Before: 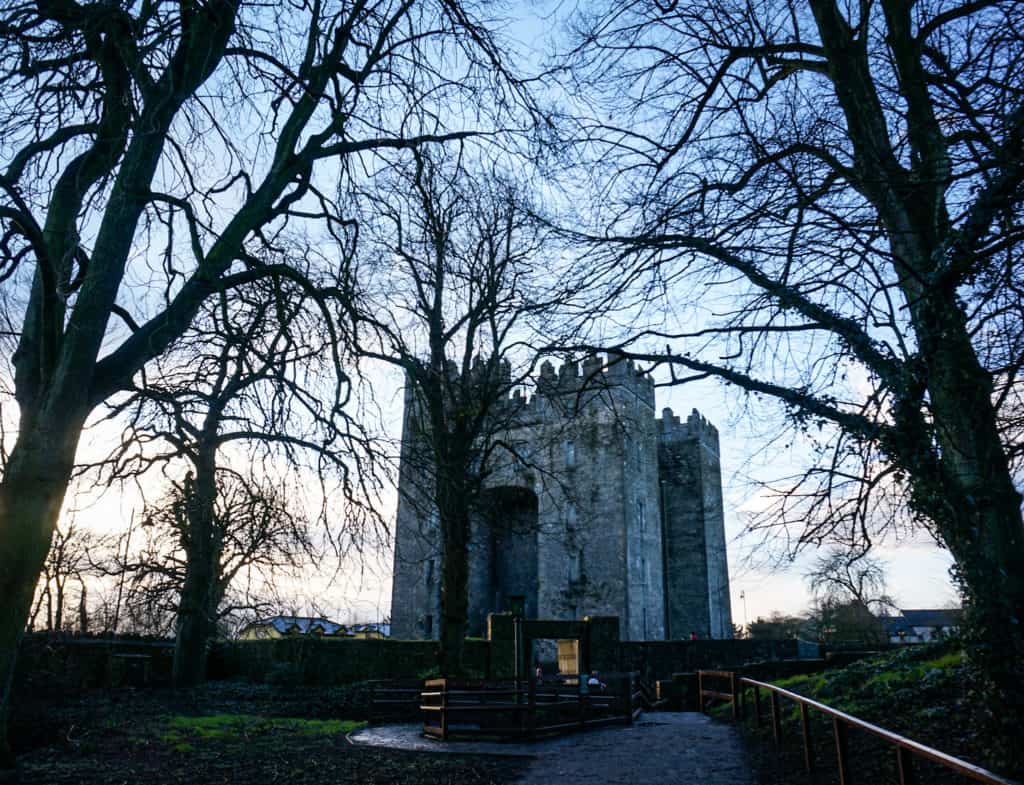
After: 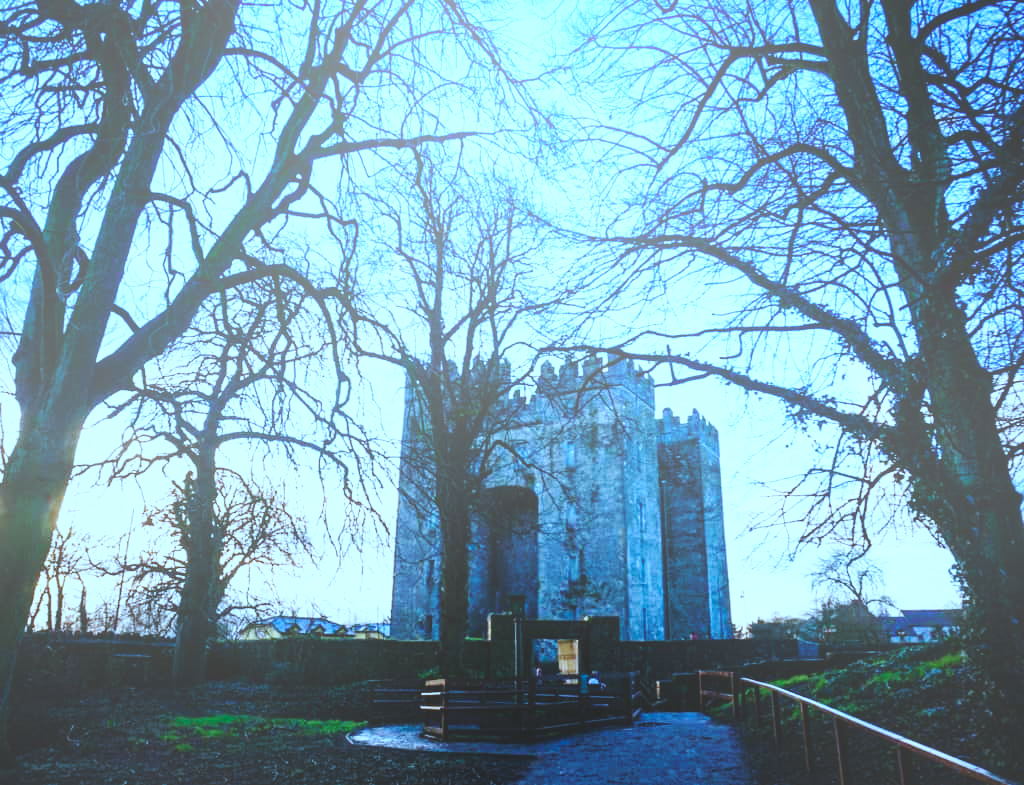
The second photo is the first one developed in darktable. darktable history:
bloom: size 40%
base curve: curves: ch0 [(0, 0) (0.028, 0.03) (0.121, 0.232) (0.46, 0.748) (0.859, 0.968) (1, 1)], preserve colors none
white balance: red 0.954, blue 1.079
color correction: highlights a* -9.73, highlights b* -21.22
